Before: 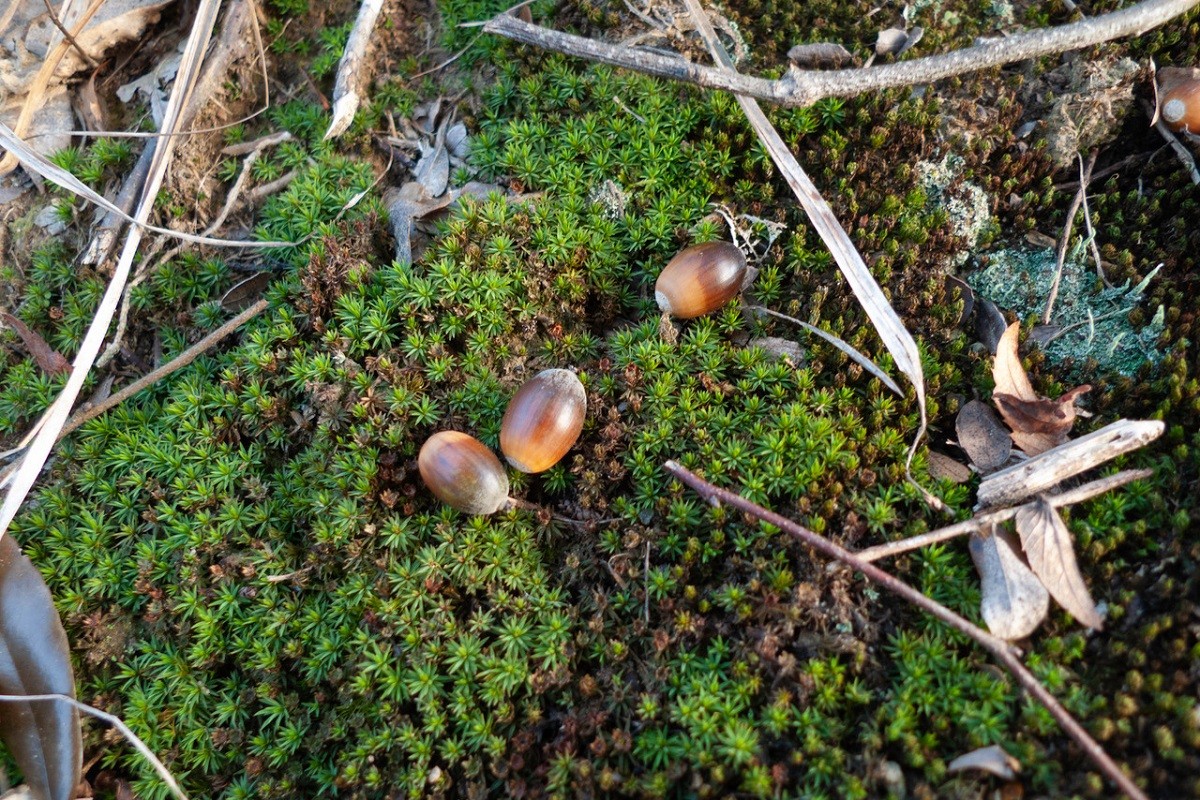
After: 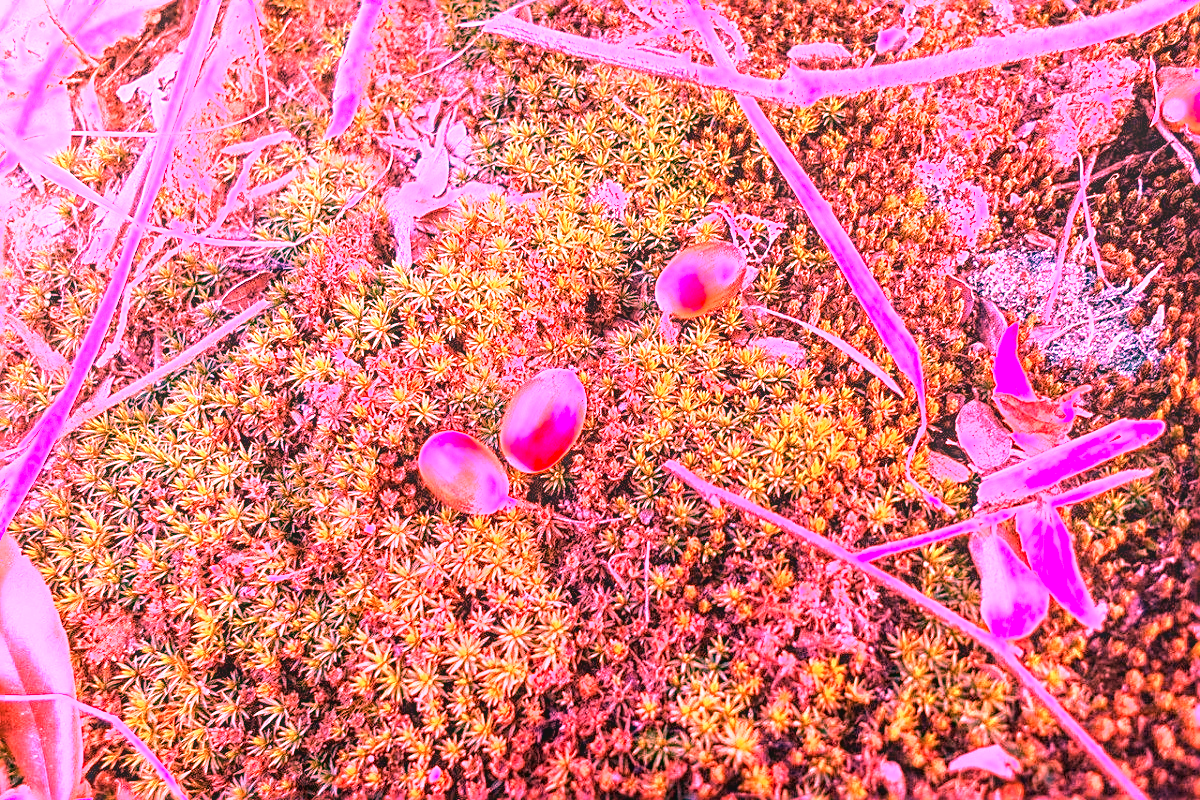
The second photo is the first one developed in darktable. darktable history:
local contrast: on, module defaults
exposure: black level correction 0.001, exposure 0.5 EV, compensate exposure bias true, compensate highlight preservation false
contrast brightness saturation: saturation -0.05
sharpen: on, module defaults
white balance: red 4.26, blue 1.802
